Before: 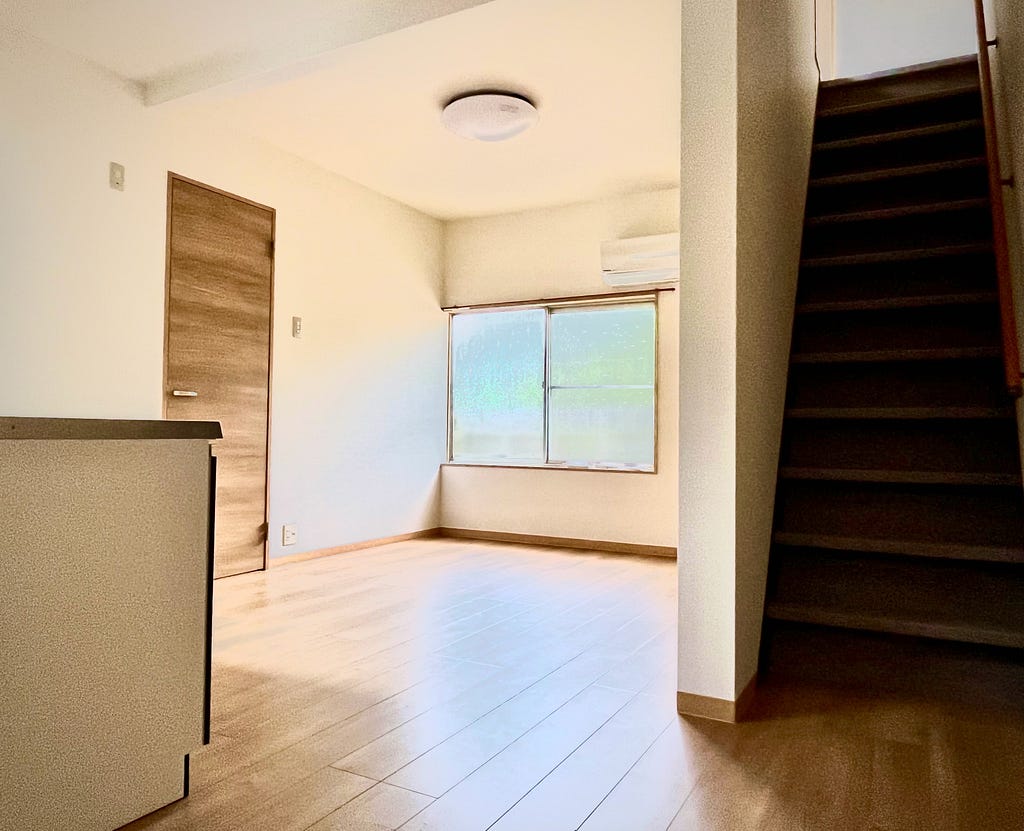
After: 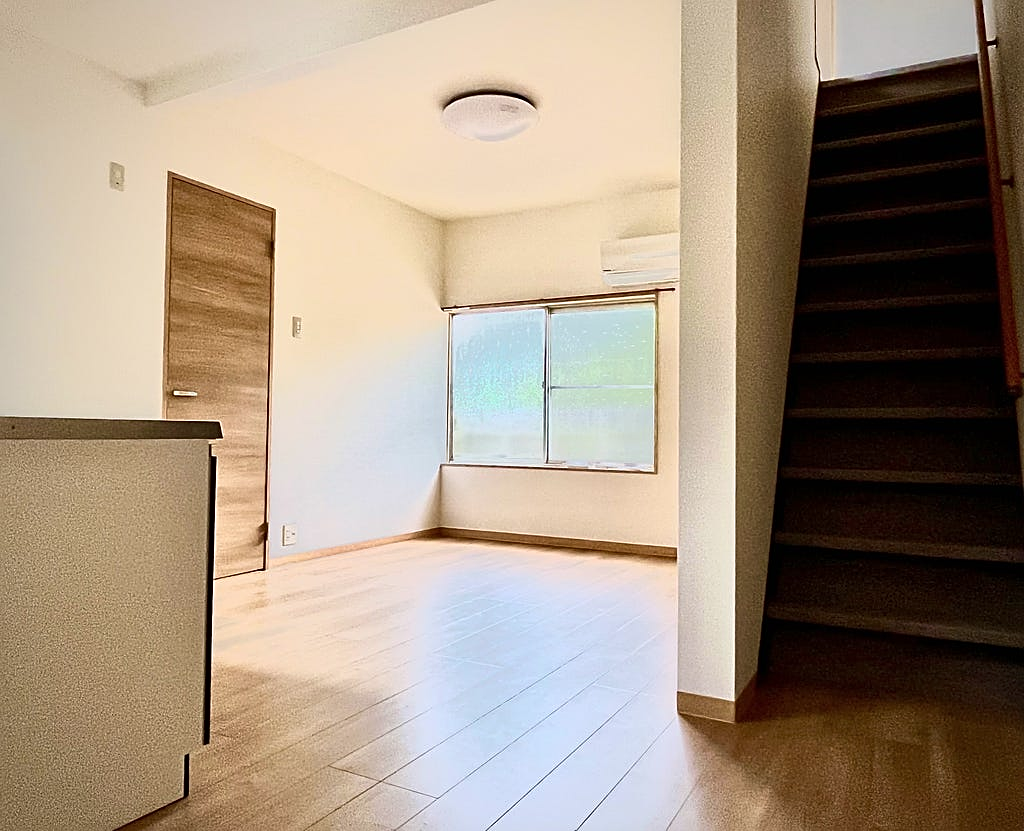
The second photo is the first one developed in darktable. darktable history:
sharpen: on, module defaults
contrast brightness saturation: saturation -0.05
